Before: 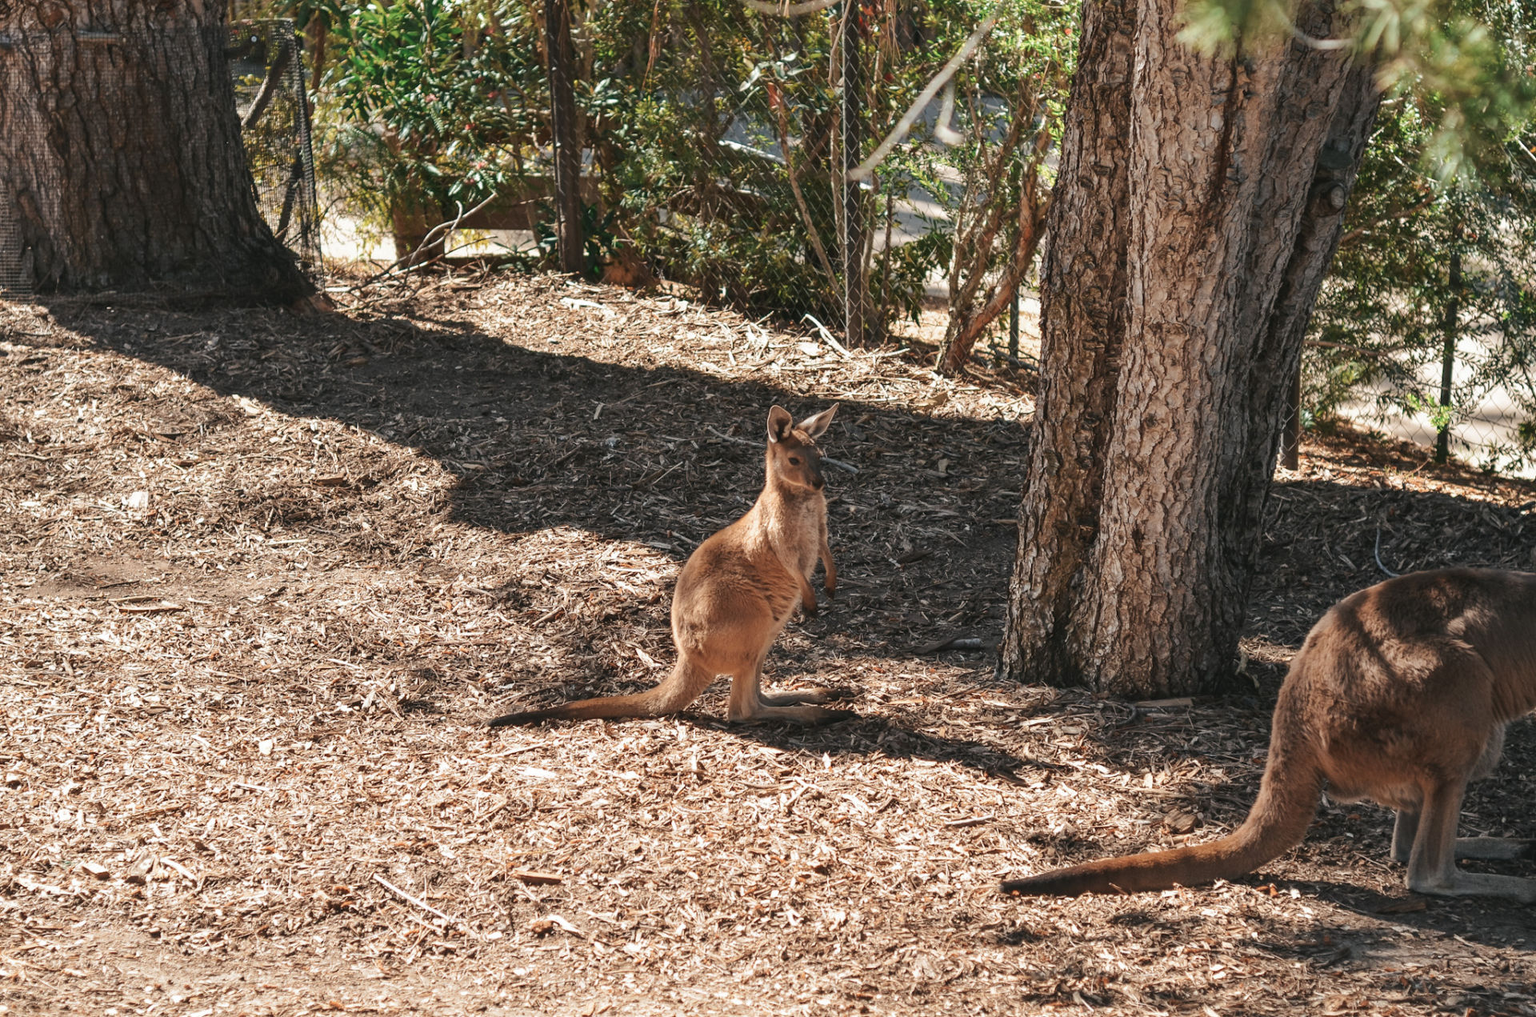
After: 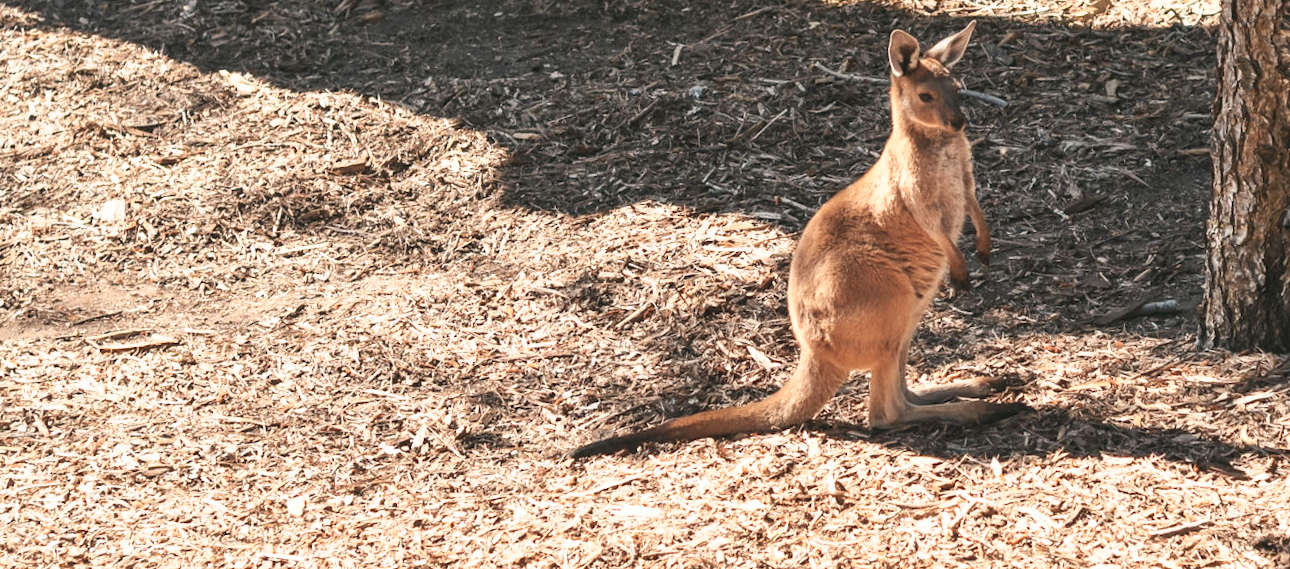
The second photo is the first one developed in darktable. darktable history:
base curve: curves: ch0 [(0, 0) (0.557, 0.834) (1, 1)]
rotate and perspective: rotation -4.57°, crop left 0.054, crop right 0.944, crop top 0.087, crop bottom 0.914
crop: top 36.498%, right 27.964%, bottom 14.995%
